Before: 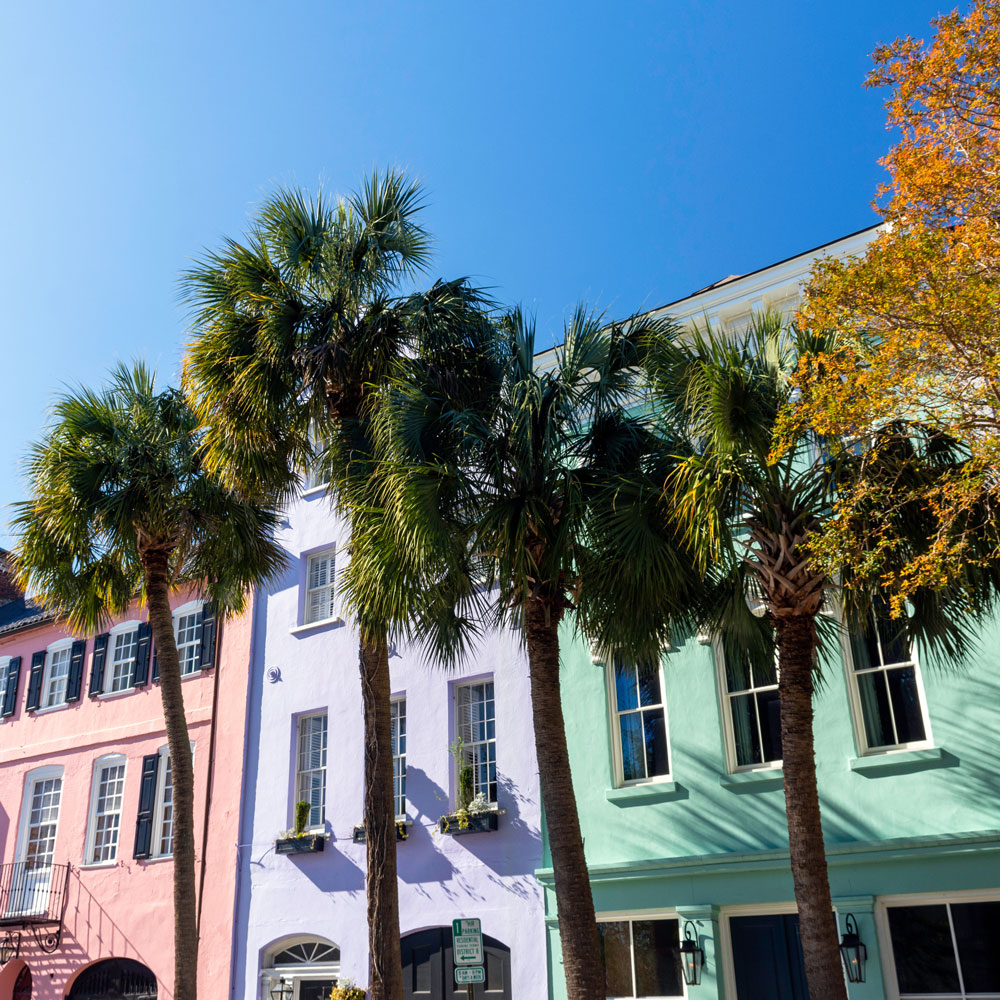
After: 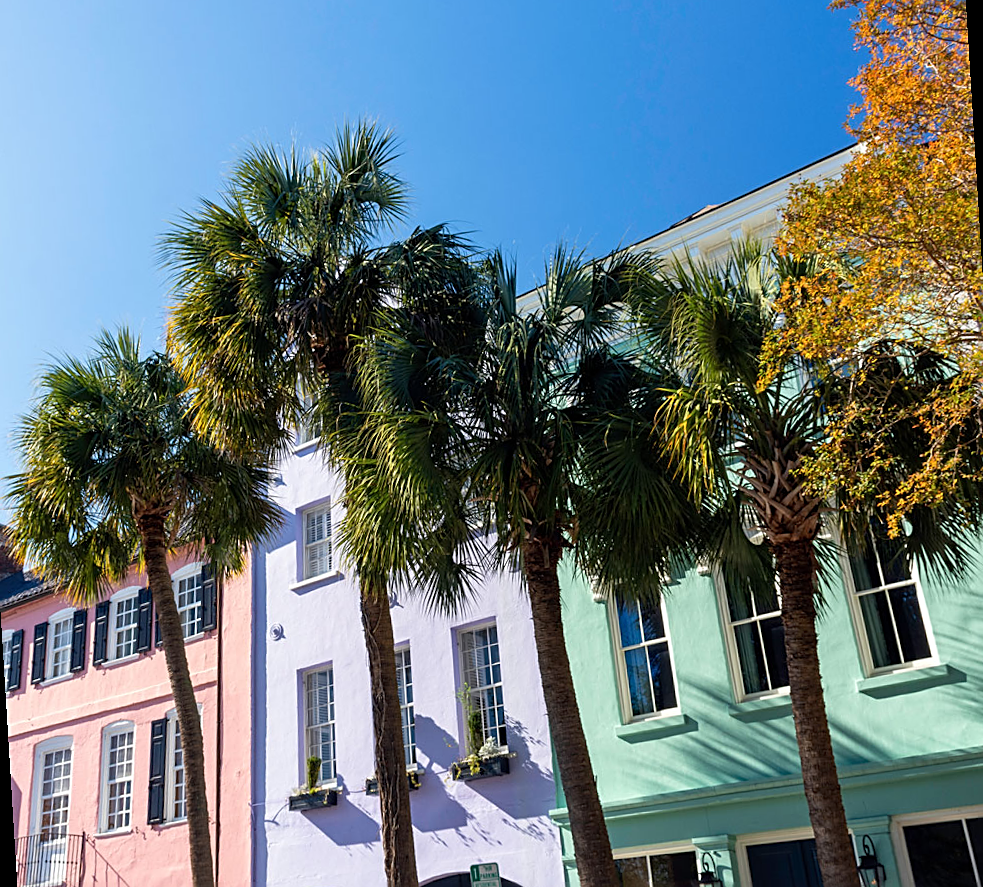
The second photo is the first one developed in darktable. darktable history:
sharpen: on, module defaults
rotate and perspective: rotation -3.52°, crop left 0.036, crop right 0.964, crop top 0.081, crop bottom 0.919
